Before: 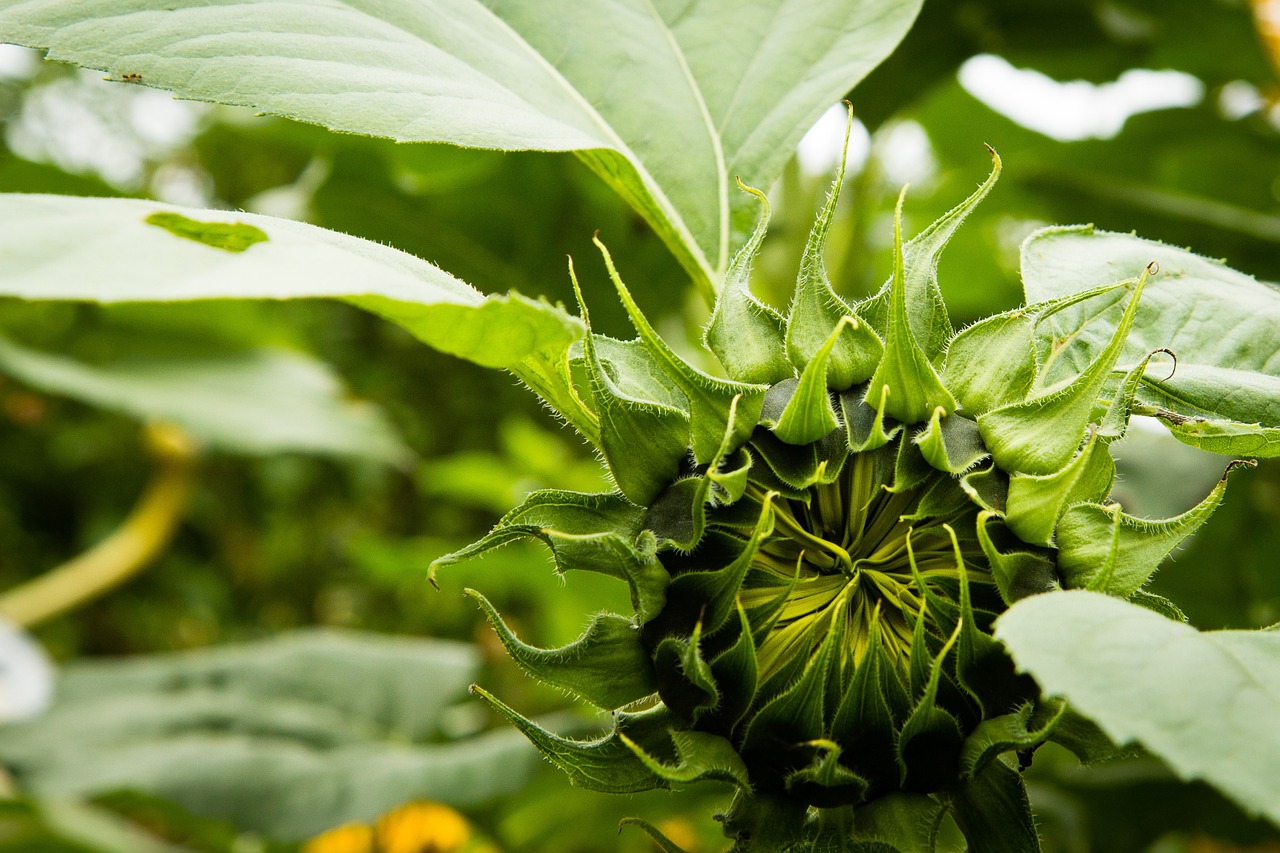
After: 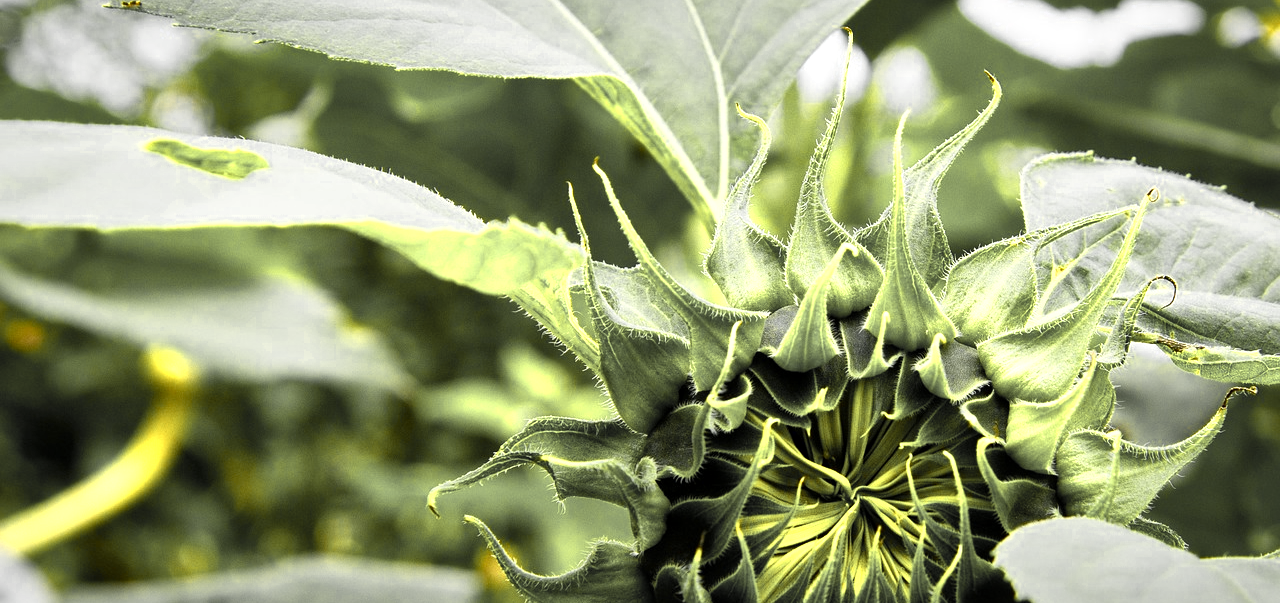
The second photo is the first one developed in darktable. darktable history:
crop and rotate: top 8.585%, bottom 20.678%
local contrast: mode bilateral grid, contrast 20, coarseness 50, detail 119%, midtone range 0.2
shadows and highlights: soften with gaussian
color zones: curves: ch0 [(0.004, 0.306) (0.107, 0.448) (0.252, 0.656) (0.41, 0.398) (0.595, 0.515) (0.768, 0.628)]; ch1 [(0.07, 0.323) (0.151, 0.452) (0.252, 0.608) (0.346, 0.221) (0.463, 0.189) (0.61, 0.368) (0.735, 0.395) (0.921, 0.412)]; ch2 [(0, 0.476) (0.132, 0.512) (0.243, 0.512) (0.397, 0.48) (0.522, 0.376) (0.634, 0.536) (0.761, 0.46)], mix 30.19%
